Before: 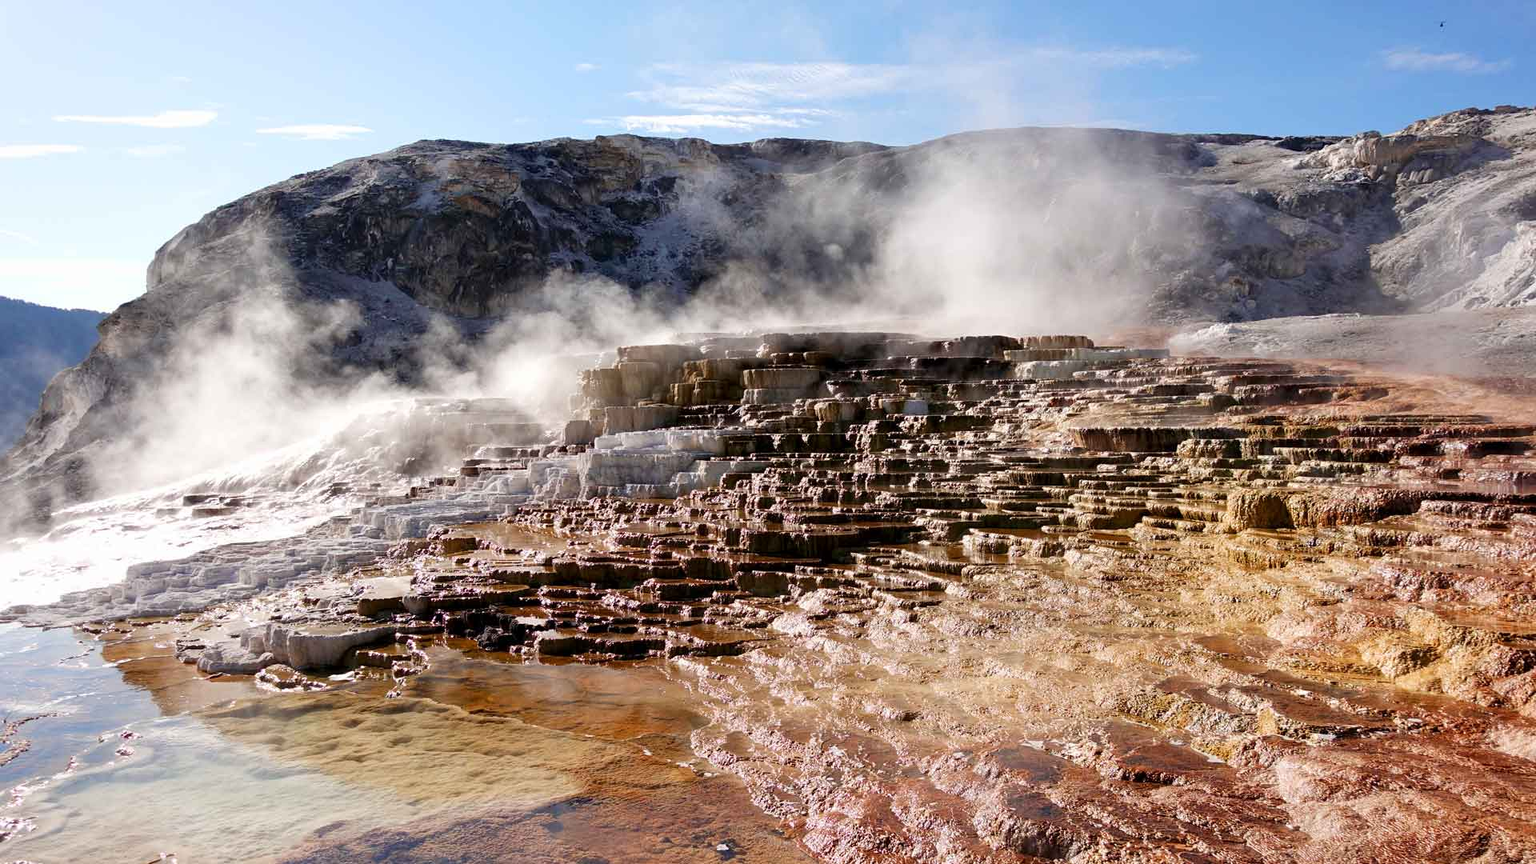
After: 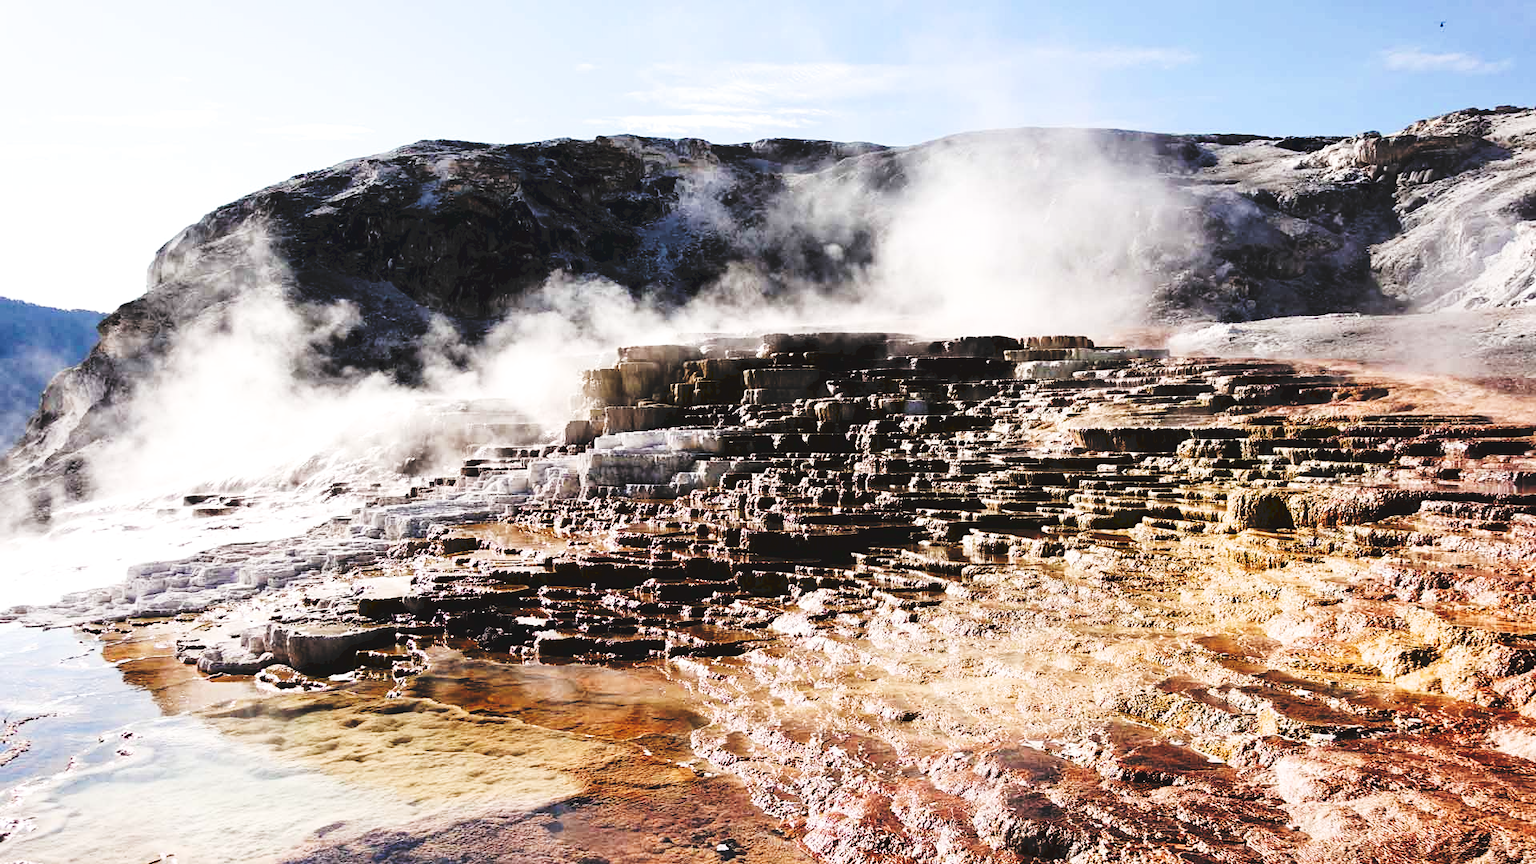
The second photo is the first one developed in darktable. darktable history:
tone curve: curves: ch0 [(0, 0) (0.003, 0.117) (0.011, 0.118) (0.025, 0.123) (0.044, 0.13) (0.069, 0.137) (0.1, 0.149) (0.136, 0.157) (0.177, 0.184) (0.224, 0.217) (0.277, 0.257) (0.335, 0.324) (0.399, 0.406) (0.468, 0.511) (0.543, 0.609) (0.623, 0.712) (0.709, 0.8) (0.801, 0.877) (0.898, 0.938) (1, 1)], preserve colors none
filmic rgb: black relative exposure -3.51 EV, white relative exposure 2.27 EV, threshold 5.97 EV, hardness 3.41, enable highlight reconstruction true
